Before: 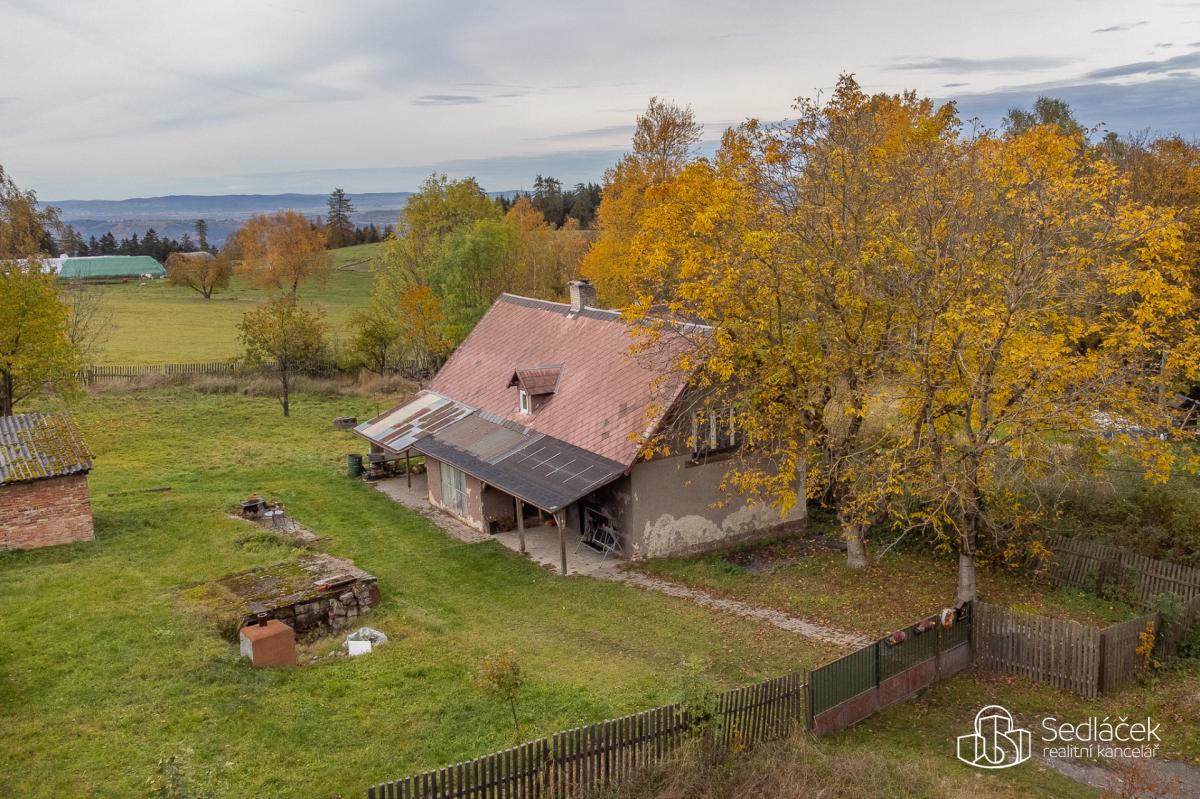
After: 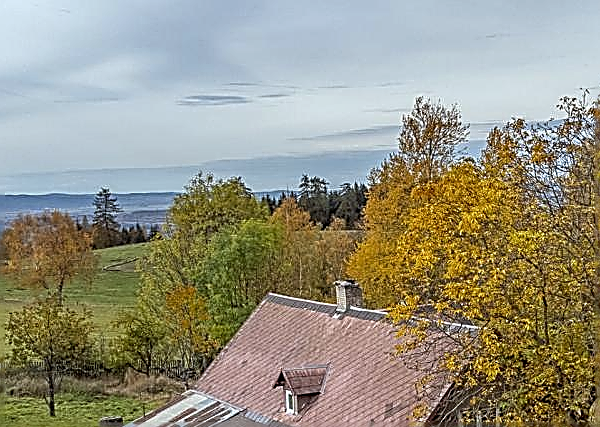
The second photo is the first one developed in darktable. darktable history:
sharpen: amount 2
white balance: red 0.925, blue 1.046
crop: left 19.556%, right 30.401%, bottom 46.458%
local contrast: detail 130%
